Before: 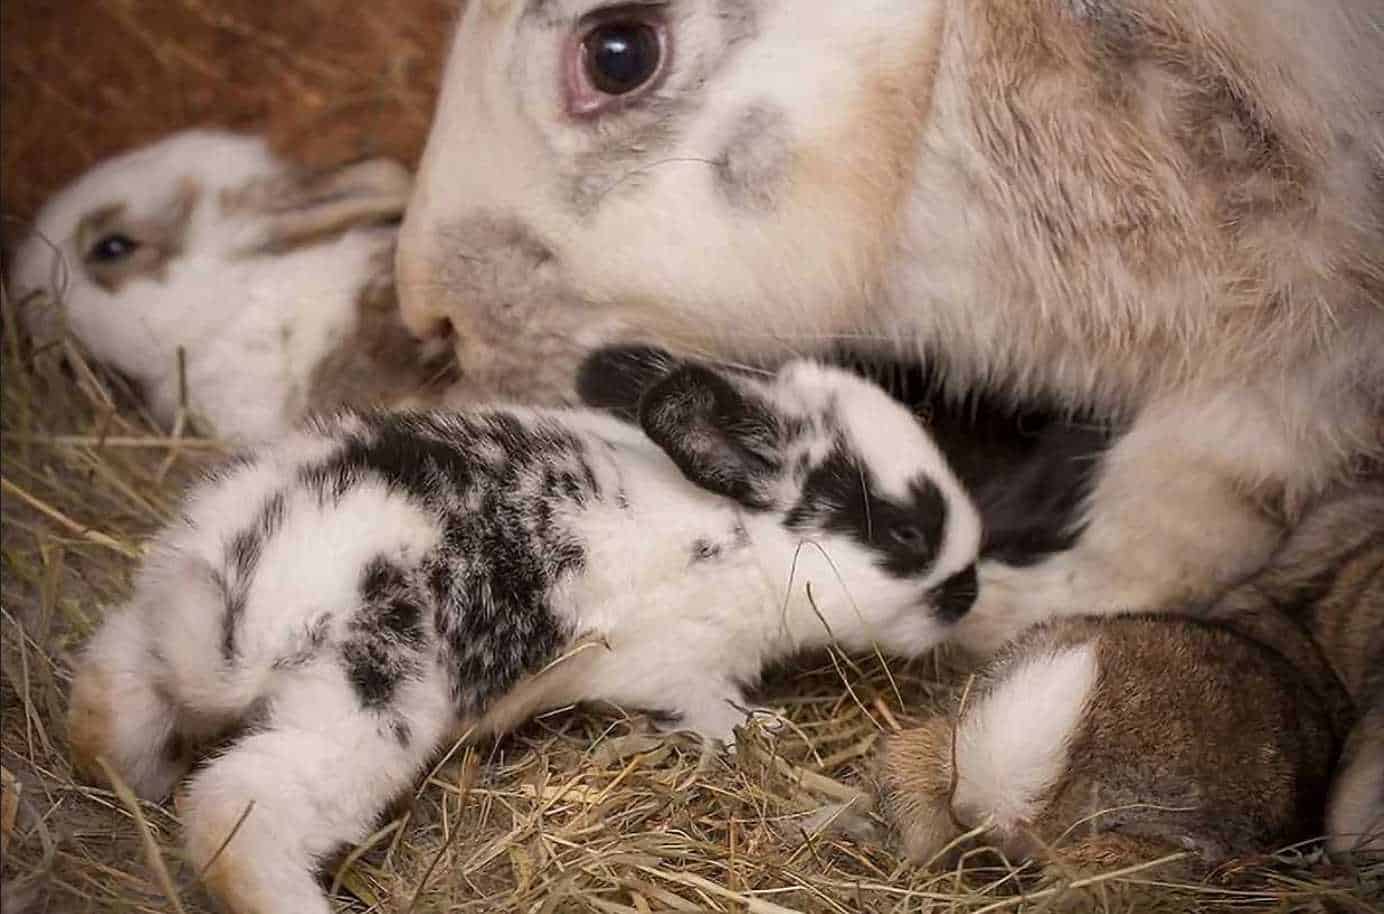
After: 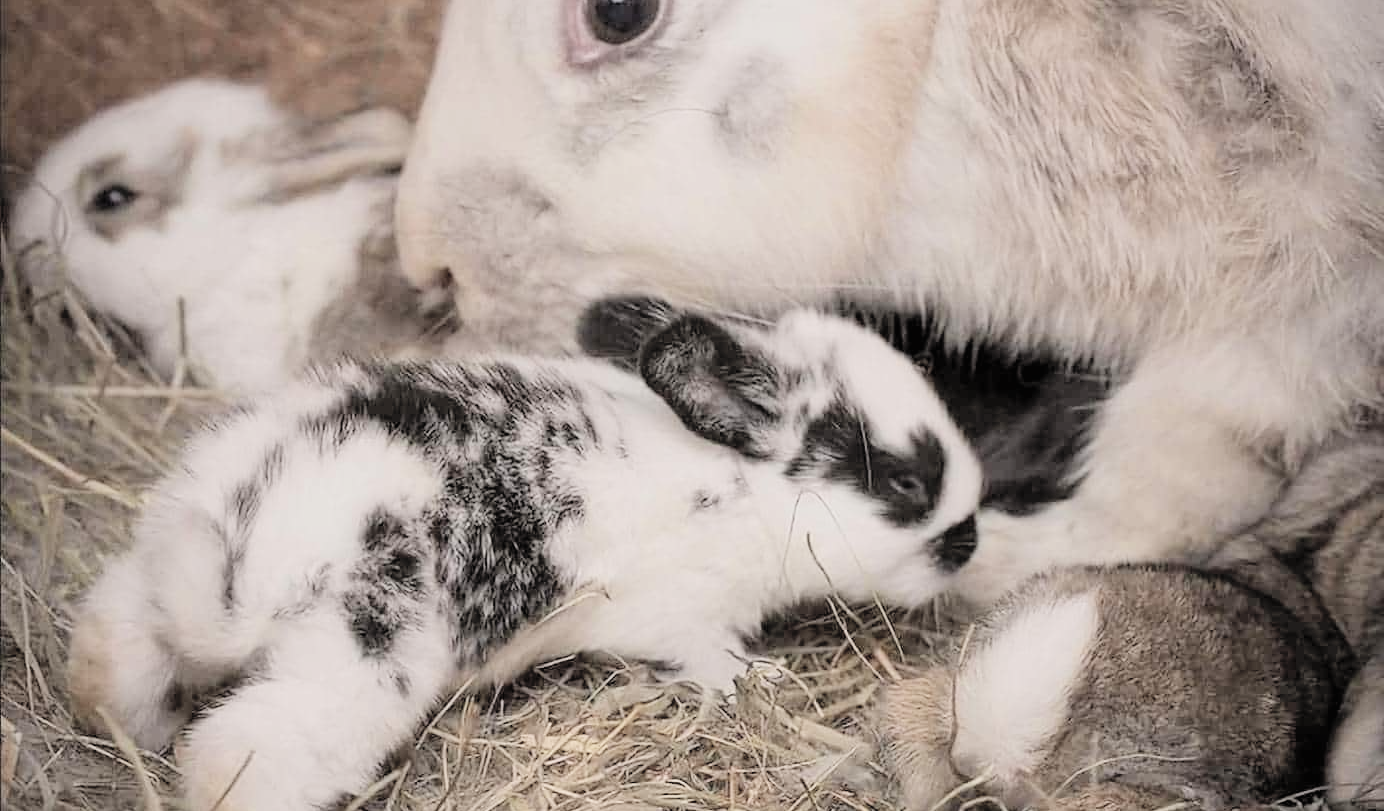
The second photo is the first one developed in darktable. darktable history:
contrast brightness saturation: brightness 0.182, saturation -0.501
crop and rotate: top 5.543%, bottom 5.64%
filmic rgb: black relative exposure -7.34 EV, white relative exposure 5.06 EV, hardness 3.2, color science v6 (2022)
exposure: black level correction 0, exposure 0.698 EV, compensate highlight preservation false
